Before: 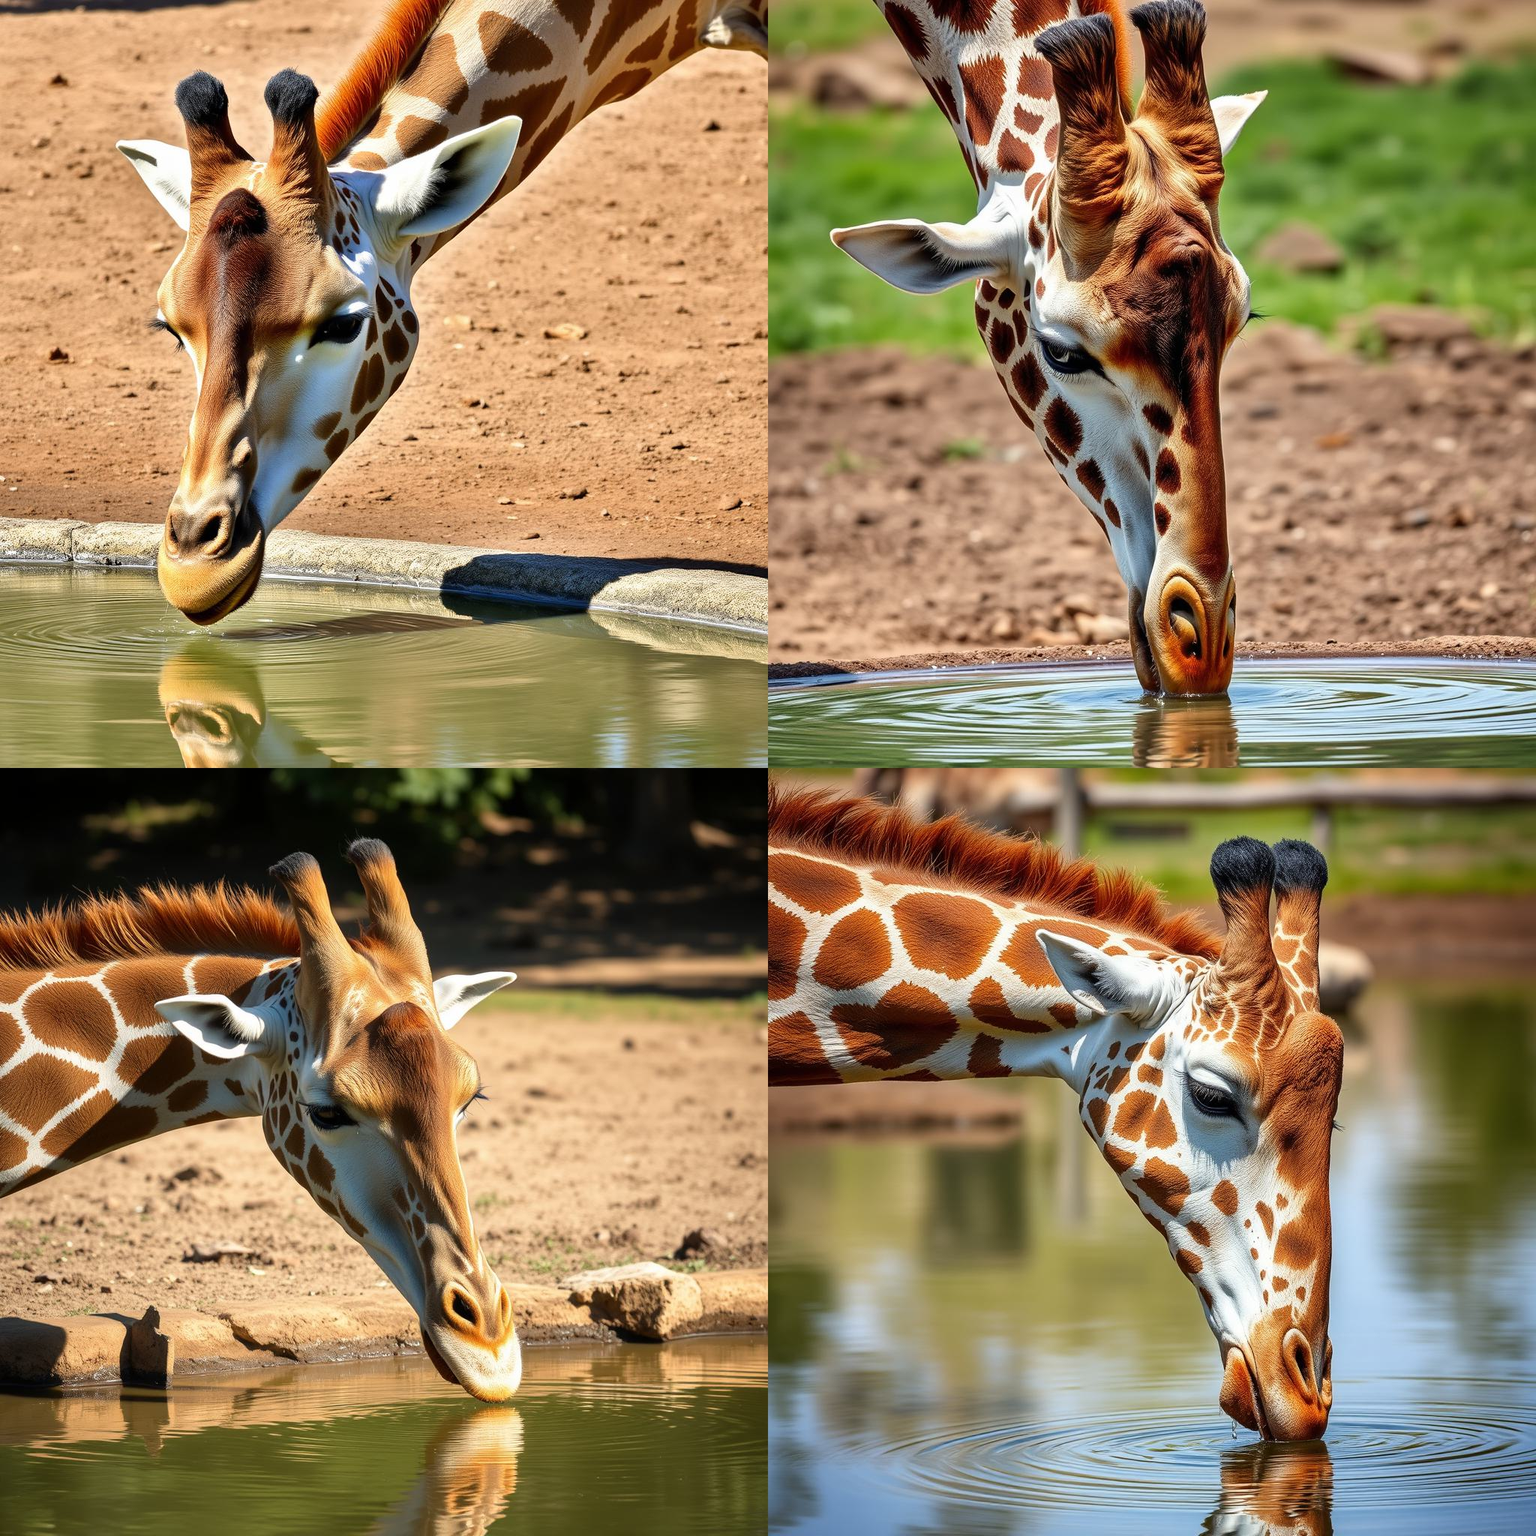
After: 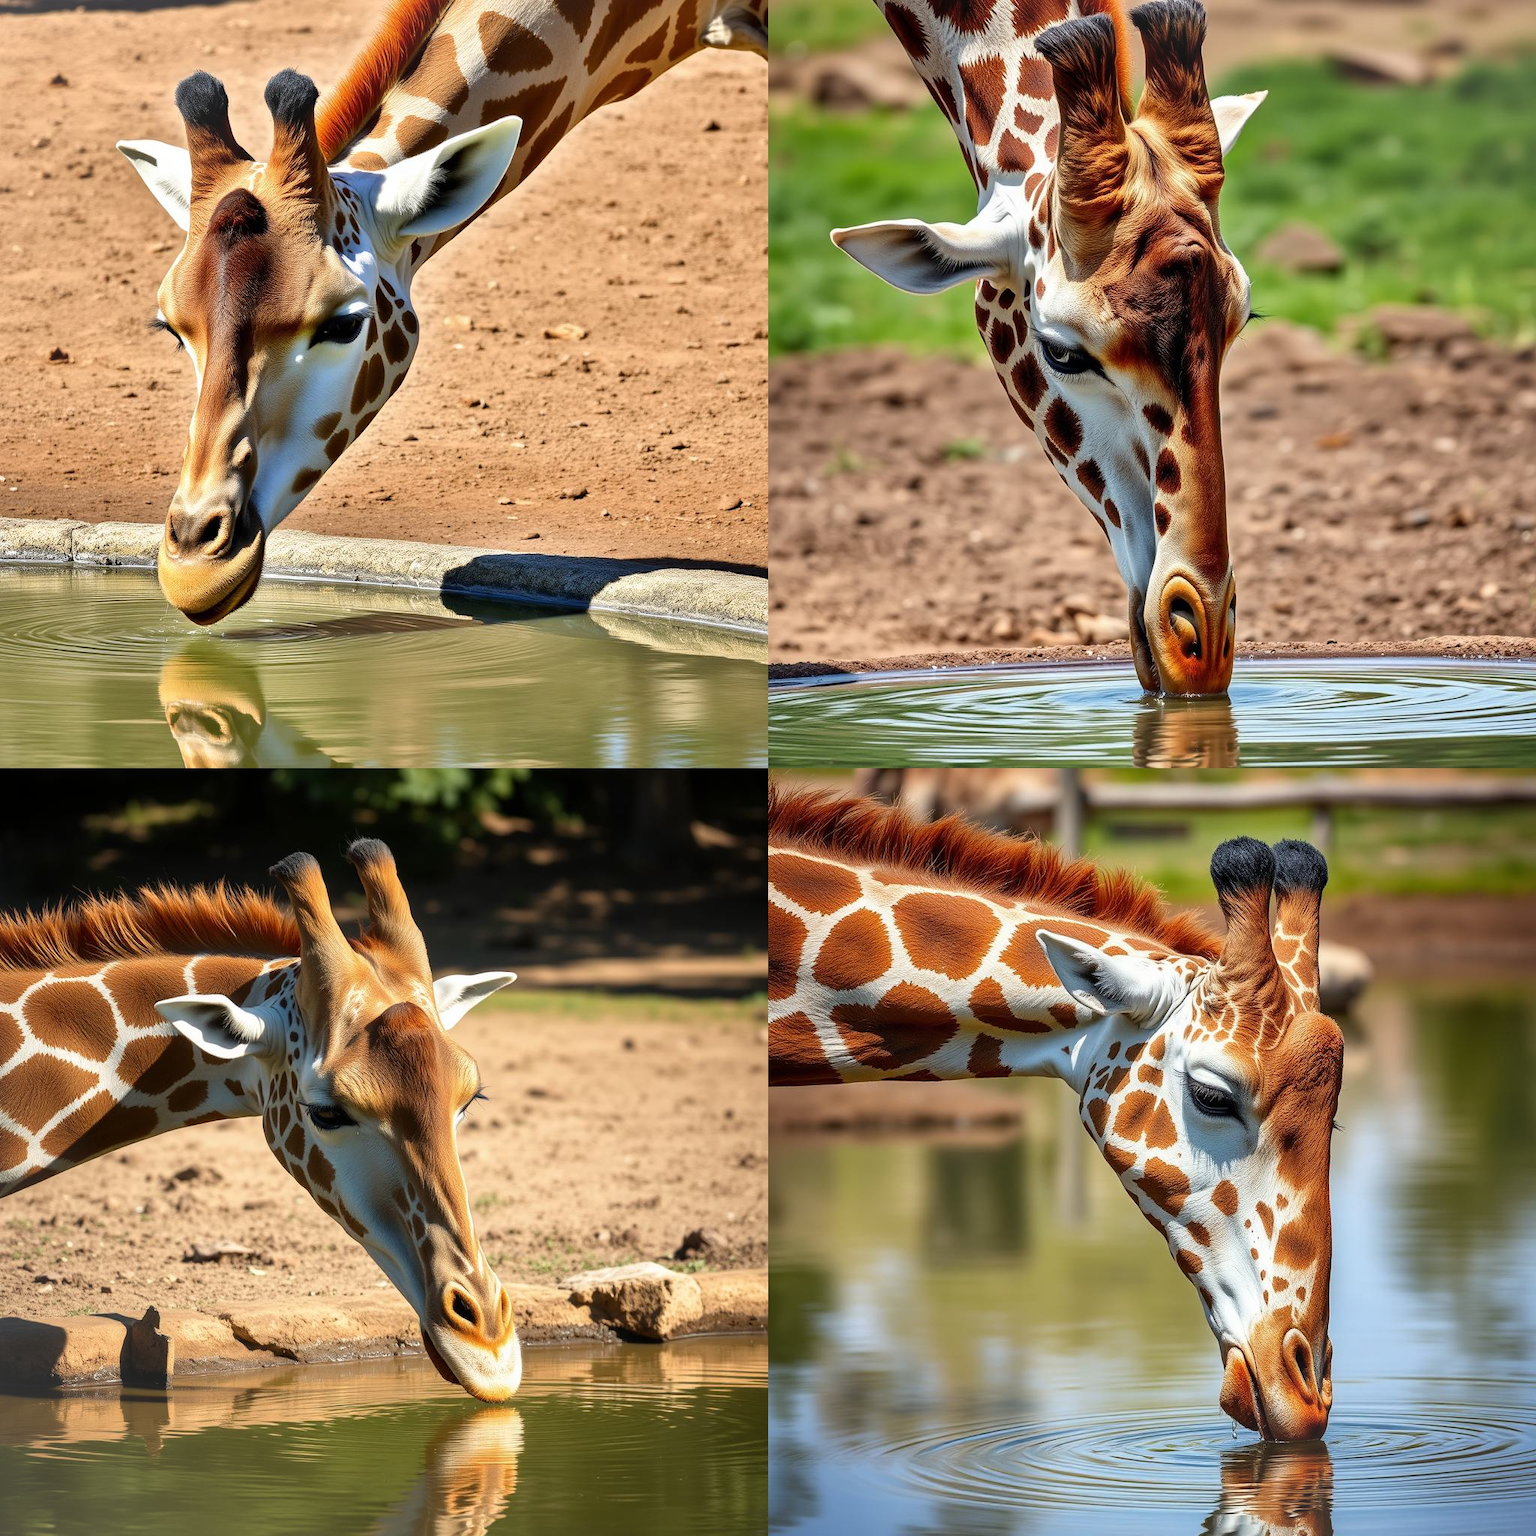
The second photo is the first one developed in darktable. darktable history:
vignetting: fall-off start 100%, brightness 0.05, saturation 0 | blend: blend mode normal, opacity 75%; mask: uniform (no mask)
